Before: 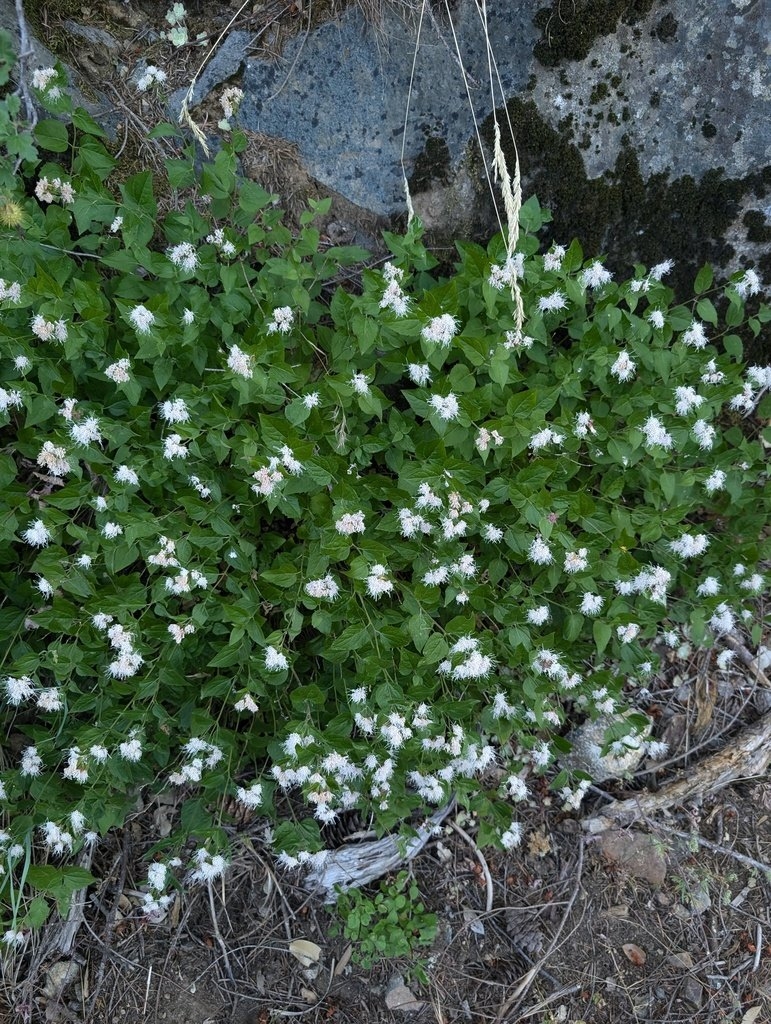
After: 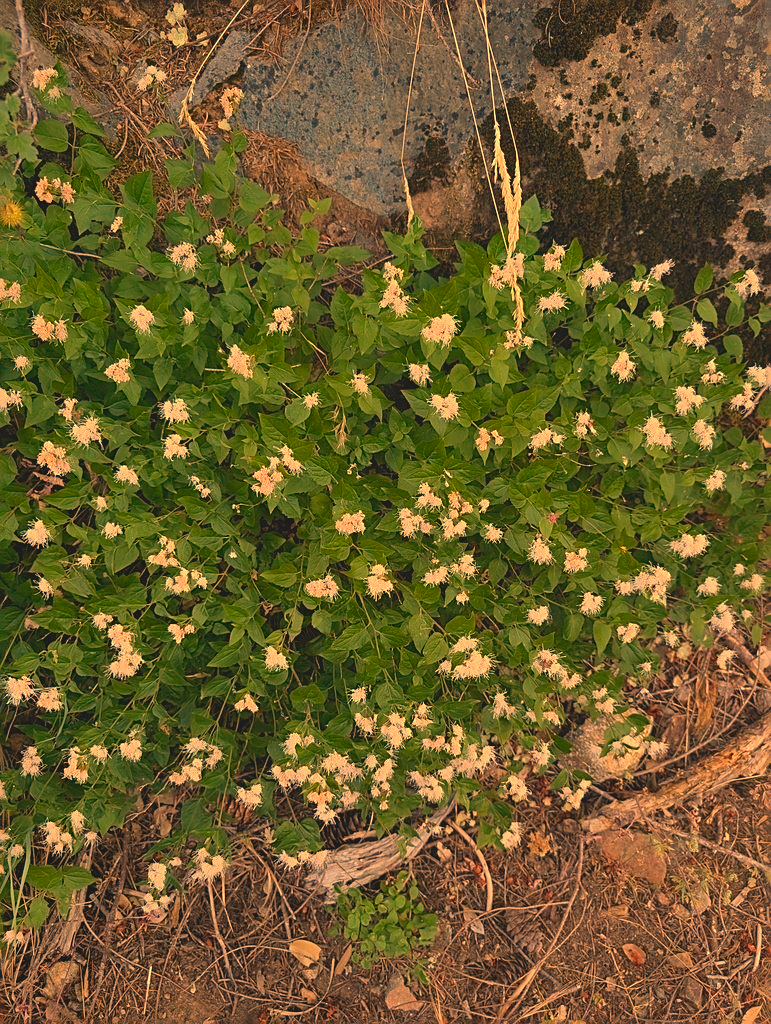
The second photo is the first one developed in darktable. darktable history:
white balance: red 1.467, blue 0.684
contrast brightness saturation: contrast 0.04, saturation 0.16
local contrast: detail 70%
sharpen: on, module defaults
tone equalizer: on, module defaults
shadows and highlights: shadows 53, soften with gaussian
